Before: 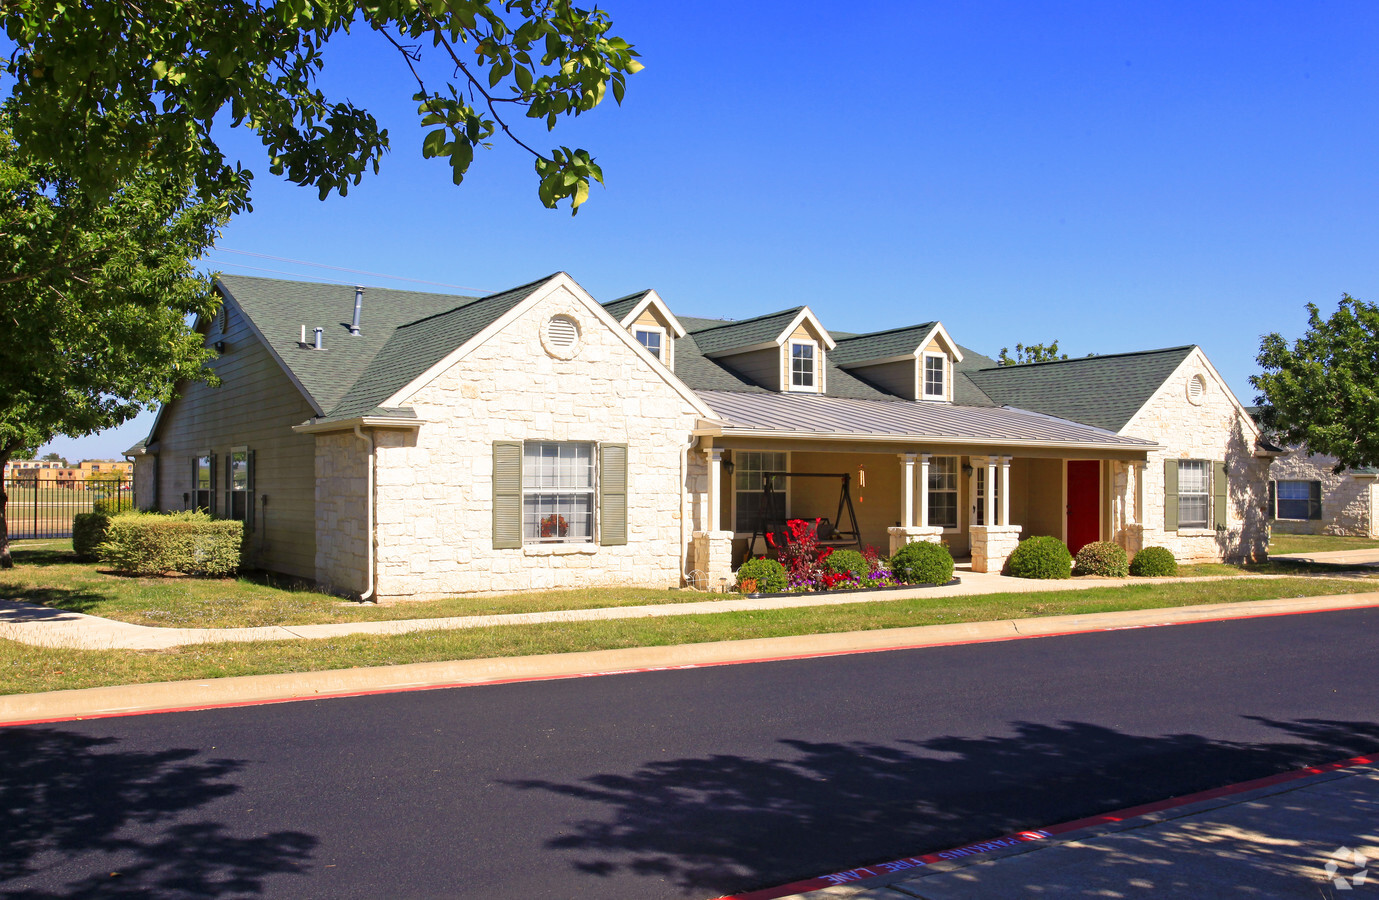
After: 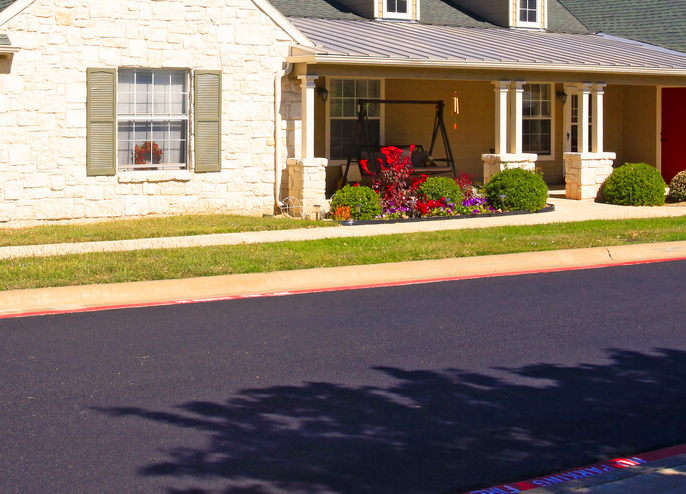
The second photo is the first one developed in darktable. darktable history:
contrast brightness saturation: contrast 0.036, saturation 0.158
crop: left 29.486%, top 41.547%, right 20.745%, bottom 3.466%
